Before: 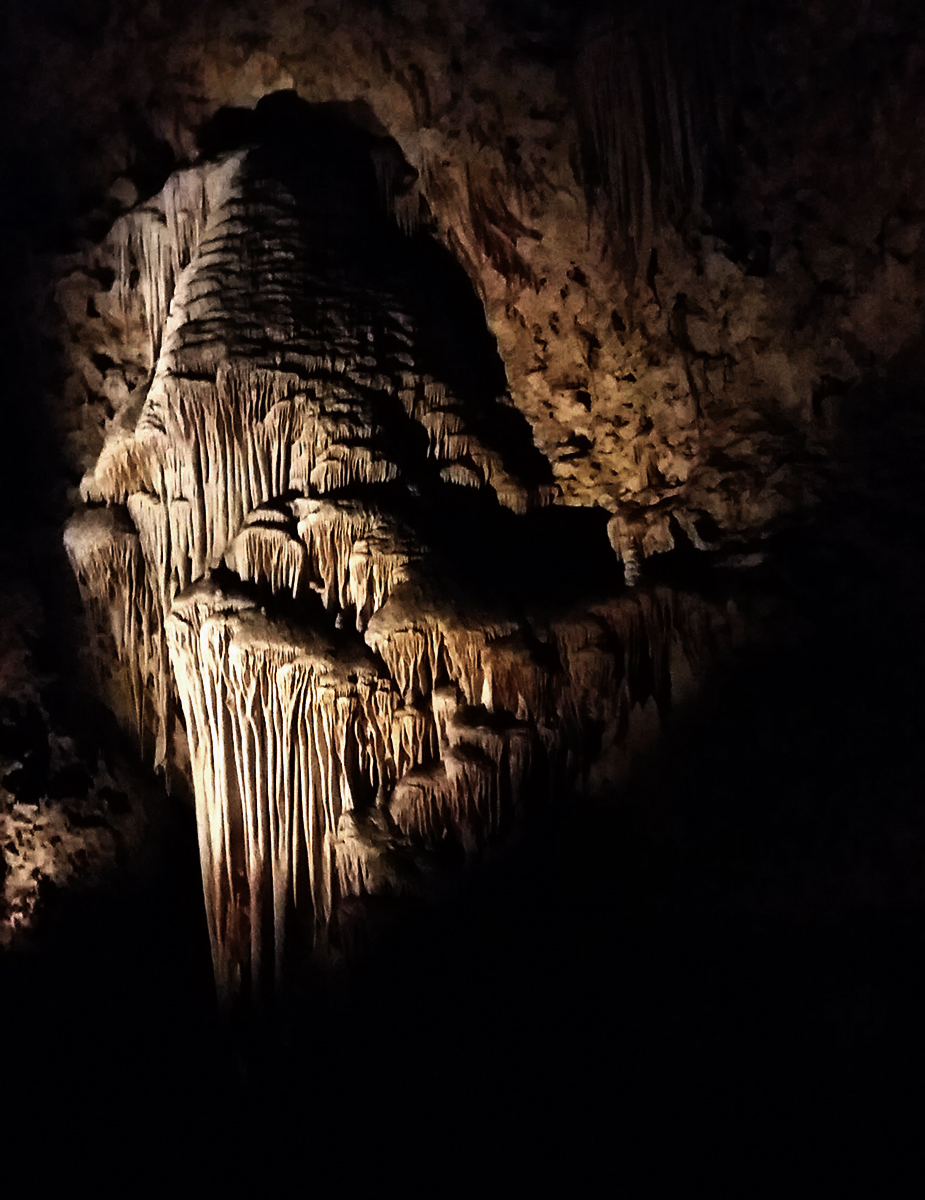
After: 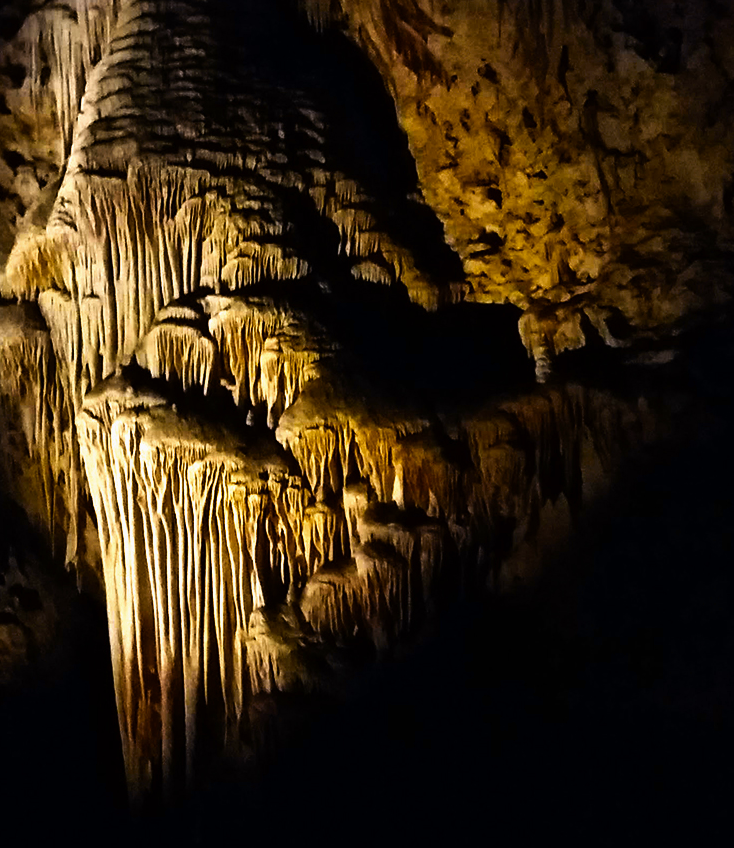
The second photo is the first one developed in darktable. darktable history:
crop: left 9.712%, top 16.928%, right 10.845%, bottom 12.332%
color contrast: green-magenta contrast 1.12, blue-yellow contrast 1.95, unbound 0
